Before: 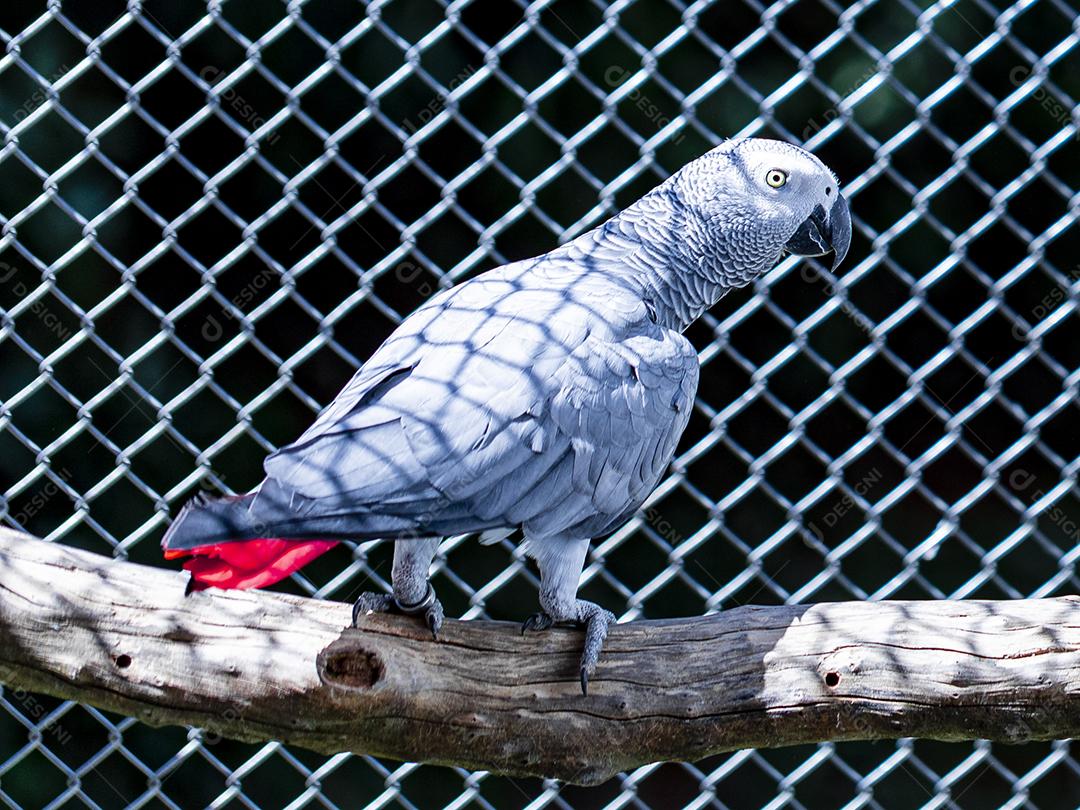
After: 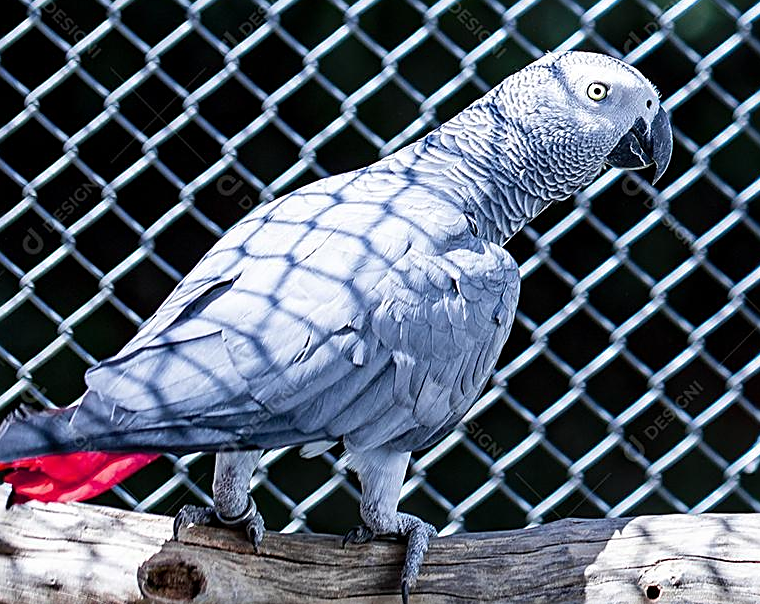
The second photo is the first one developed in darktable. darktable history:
crop and rotate: left 16.714%, top 10.862%, right 12.864%, bottom 14.517%
sharpen: on, module defaults
